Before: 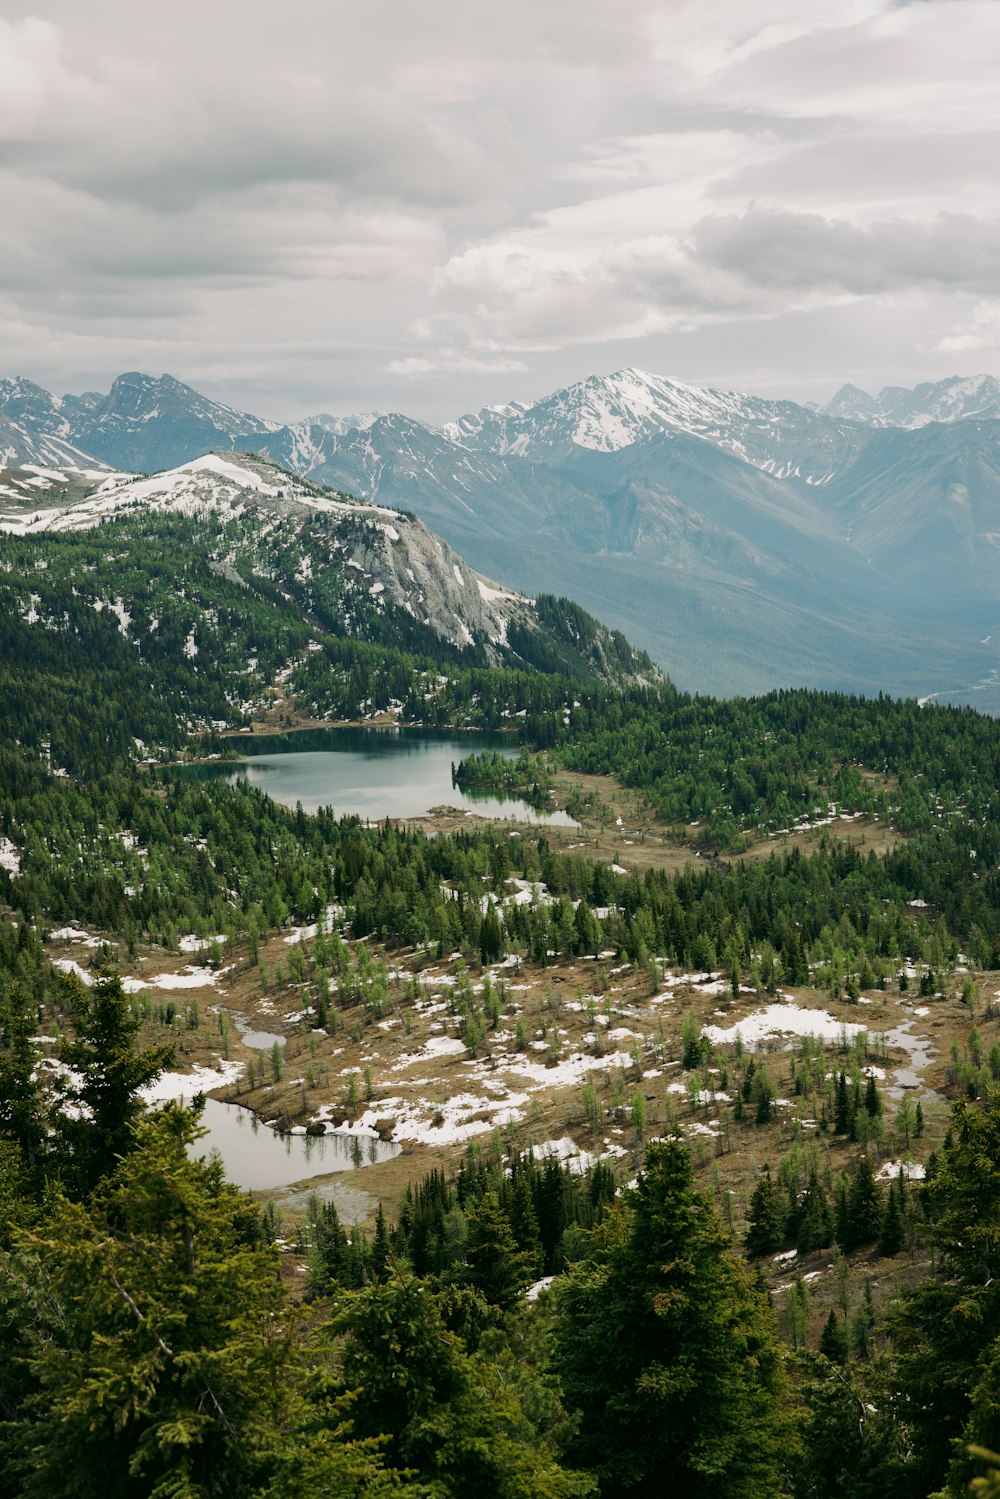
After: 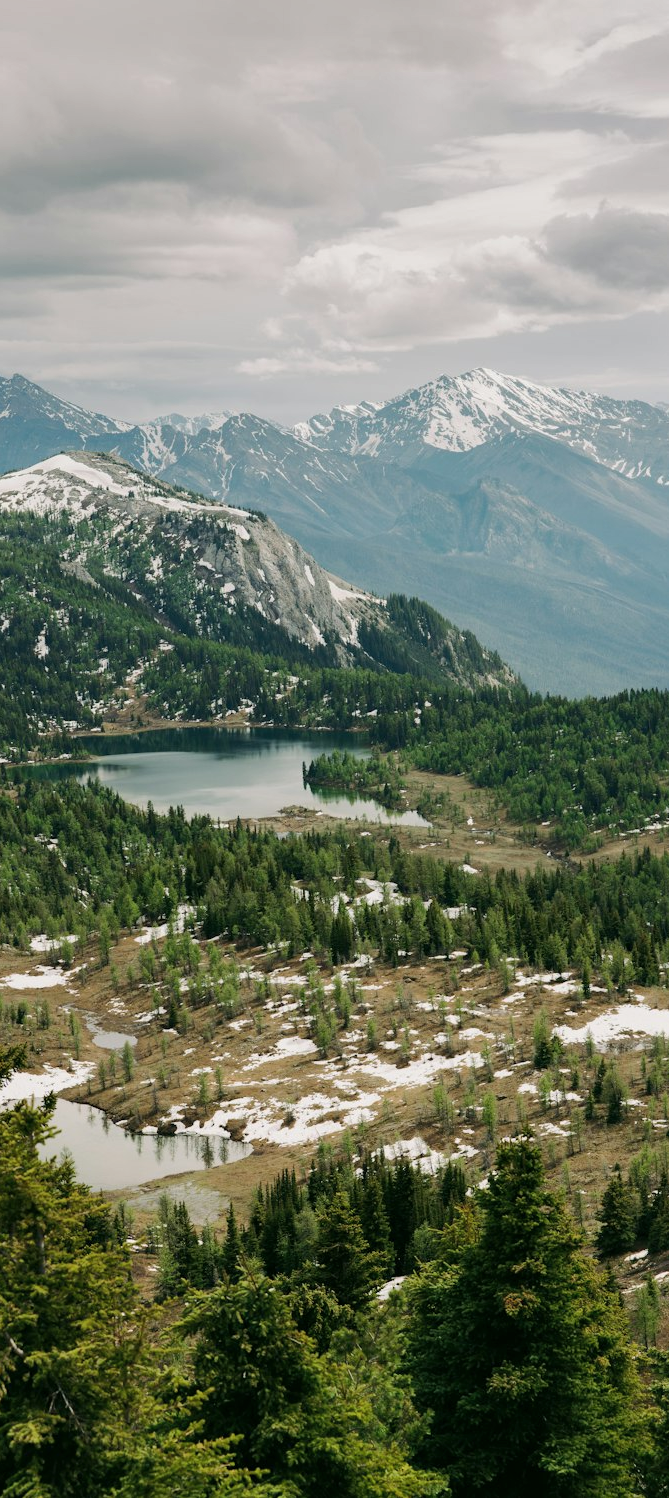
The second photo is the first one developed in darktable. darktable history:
crop and rotate: left 14.911%, right 18.179%
shadows and highlights: radius 261.85, soften with gaussian
